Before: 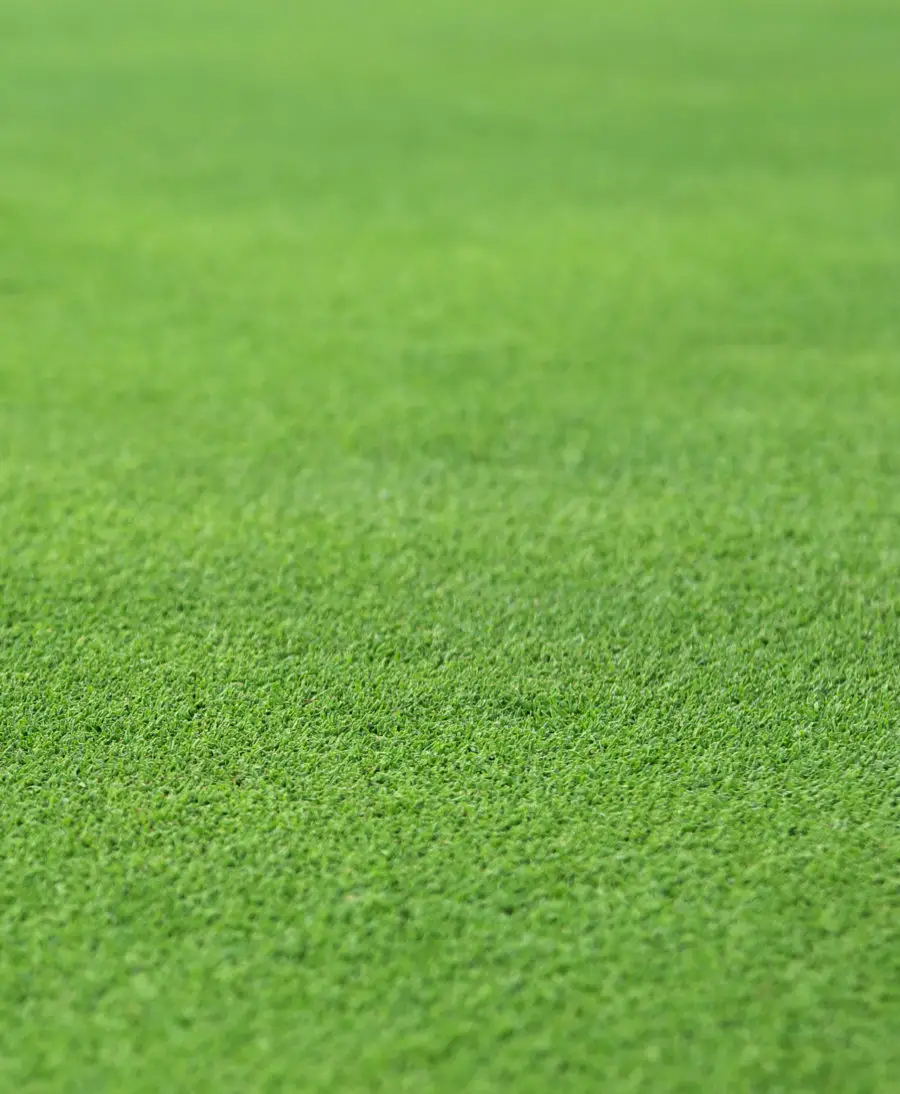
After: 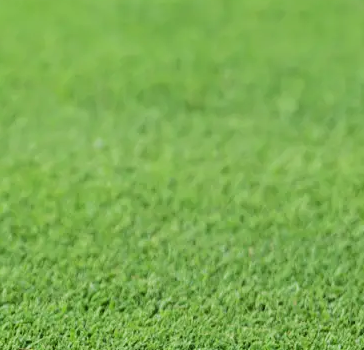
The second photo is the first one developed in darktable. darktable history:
filmic rgb: black relative exposure -7.5 EV, white relative exposure 5 EV, hardness 3.31, contrast 1.3, contrast in shadows safe
crop: left 31.751%, top 32.172%, right 27.8%, bottom 35.83%
